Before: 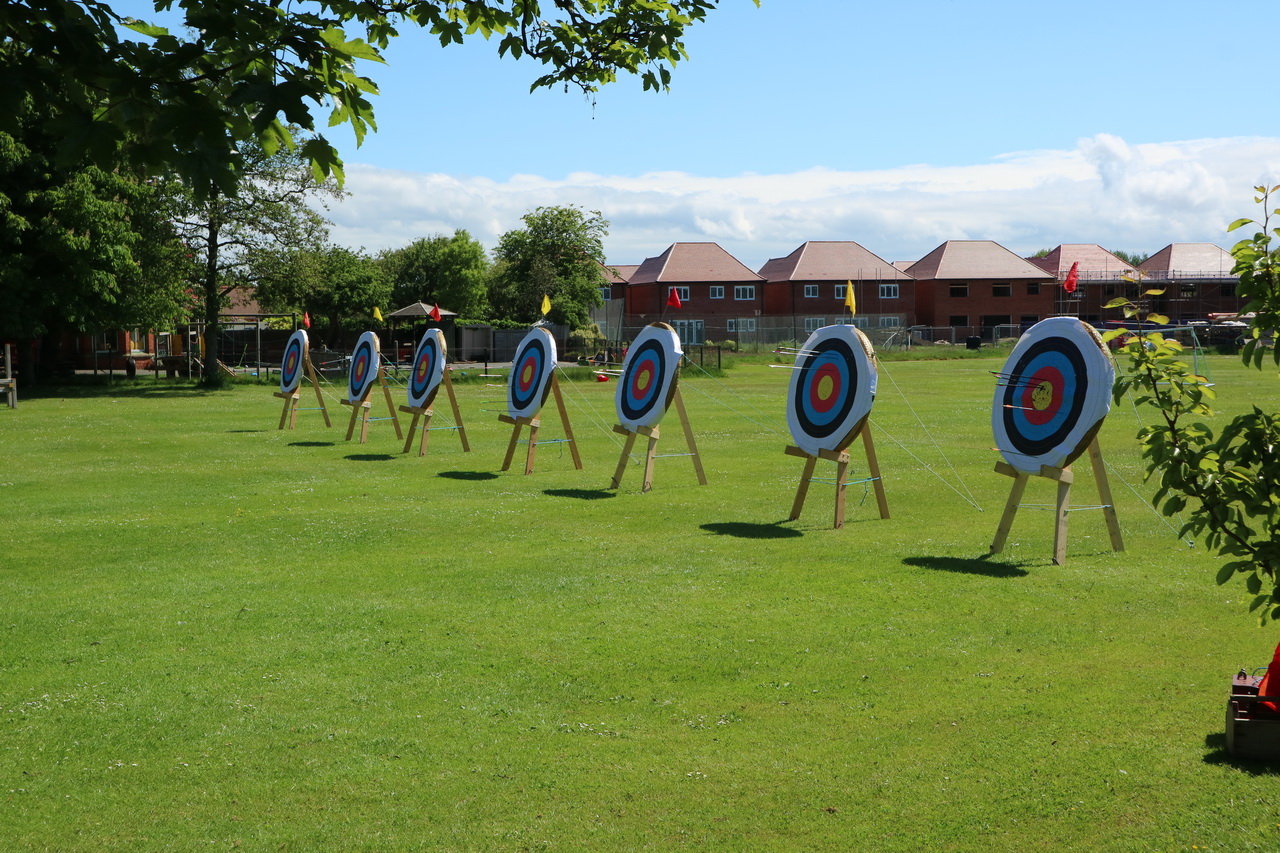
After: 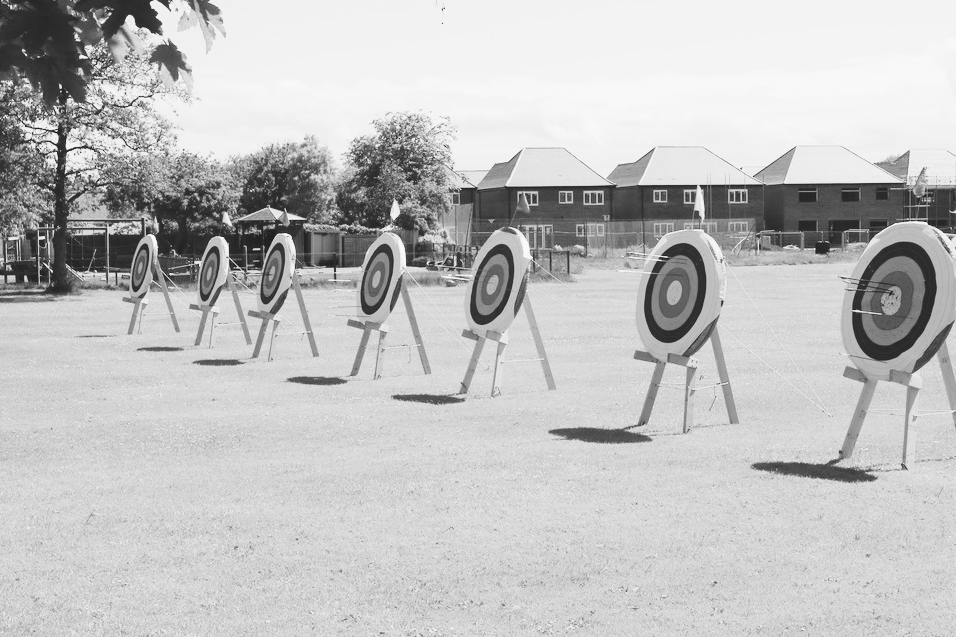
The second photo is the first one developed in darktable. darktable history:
white balance: red 0.931, blue 1.11
crop and rotate: left 11.831%, top 11.346%, right 13.429%, bottom 13.899%
base curve: curves: ch0 [(0, 0) (0.028, 0.03) (0.121, 0.232) (0.46, 0.748) (0.859, 0.968) (1, 1)], preserve colors none
contrast brightness saturation: contrast -0.15, brightness 0.05, saturation -0.12
exposure: black level correction 0, exposure 1.1 EV, compensate exposure bias true, compensate highlight preservation false
monochrome: on, module defaults
